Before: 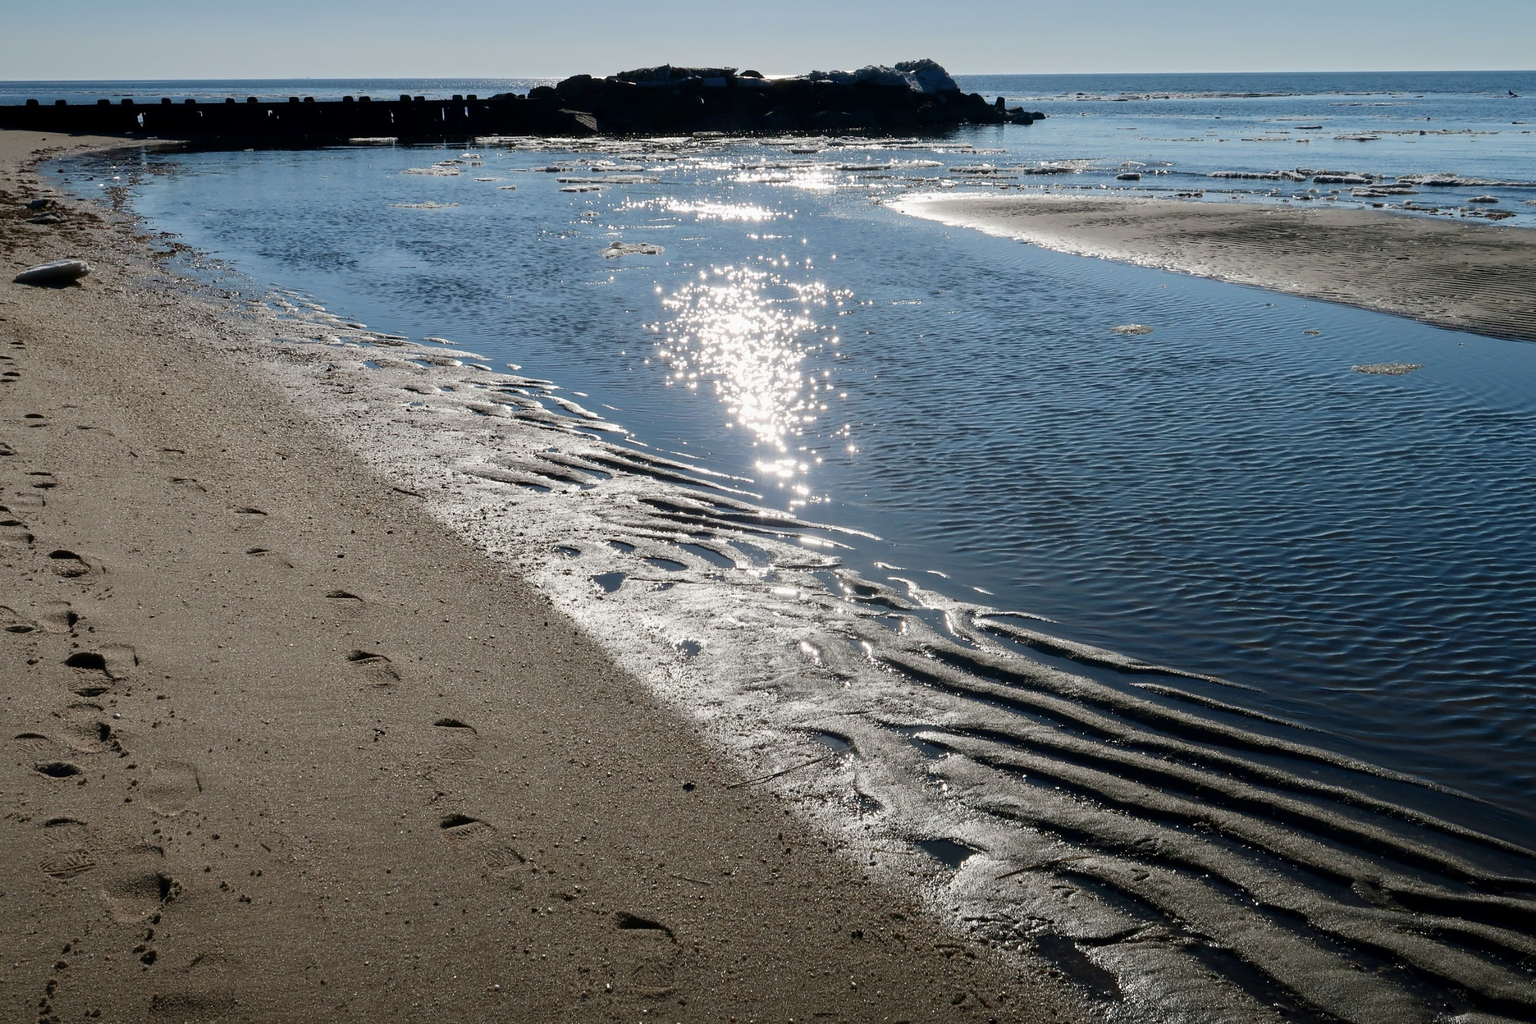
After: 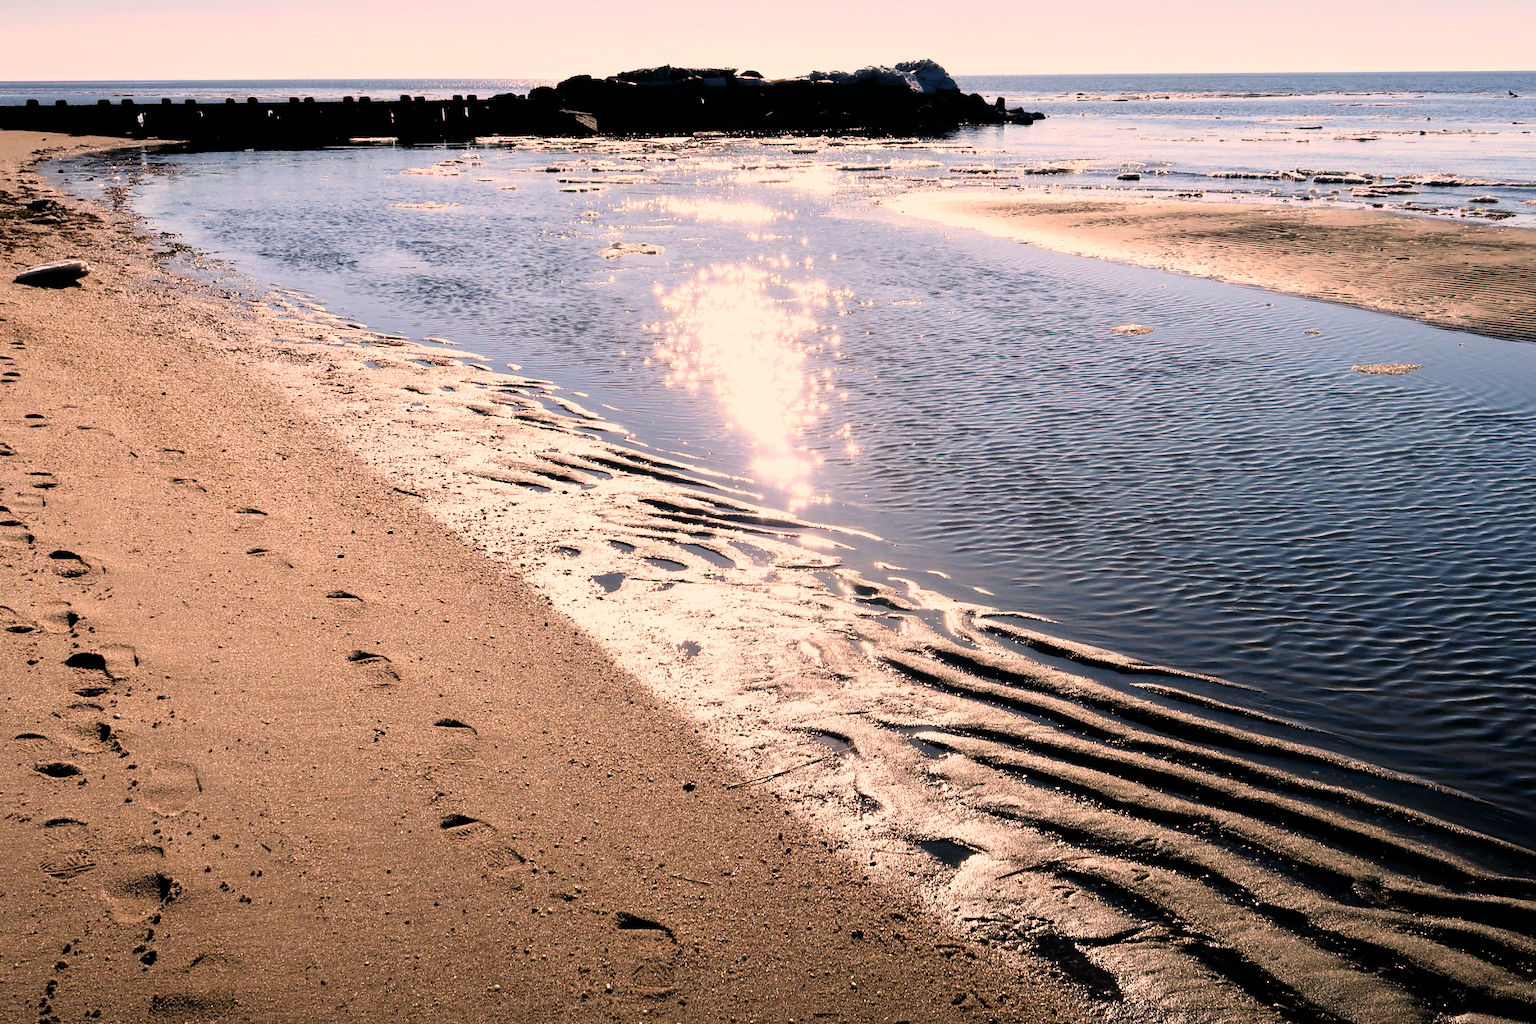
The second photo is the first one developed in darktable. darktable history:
shadows and highlights: radius 328.98, shadows 55.02, highlights -99.42, compress 94.27%, soften with gaussian
color correction: highlights a* 21.4, highlights b* 19.76
exposure: black level correction 0, exposure 1.001 EV, compensate exposure bias true, compensate highlight preservation false
filmic rgb: black relative exposure -4.9 EV, white relative exposure 2.84 EV, hardness 3.7
